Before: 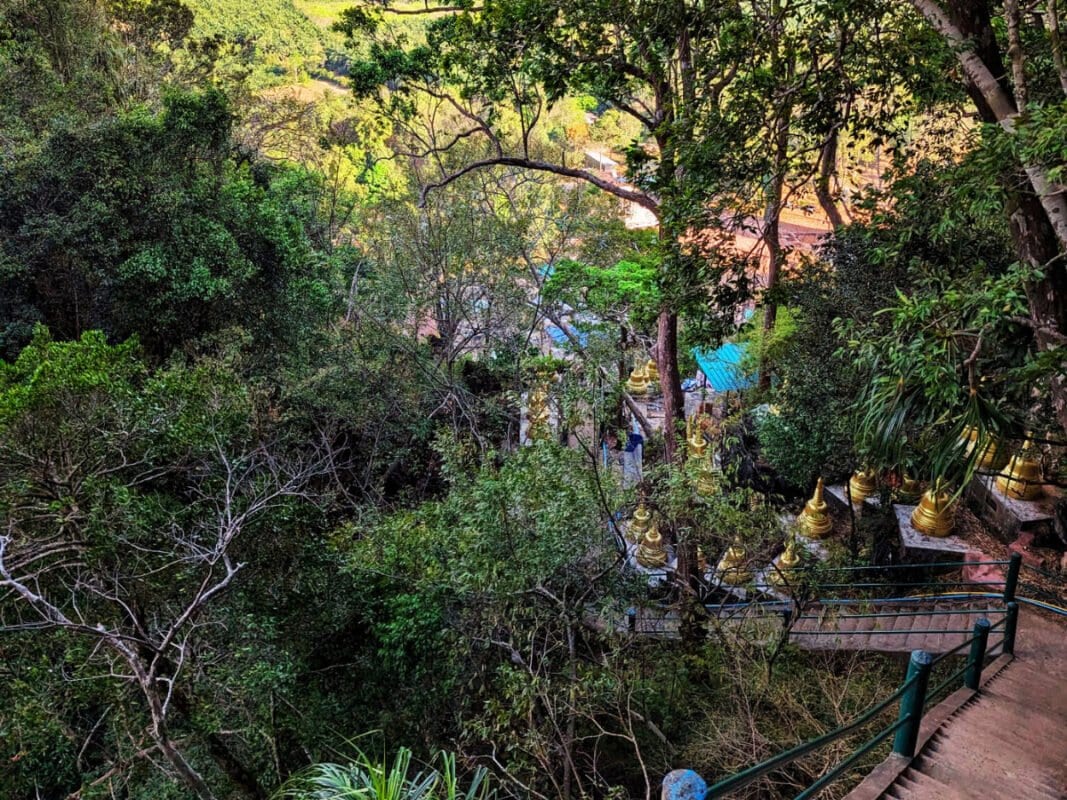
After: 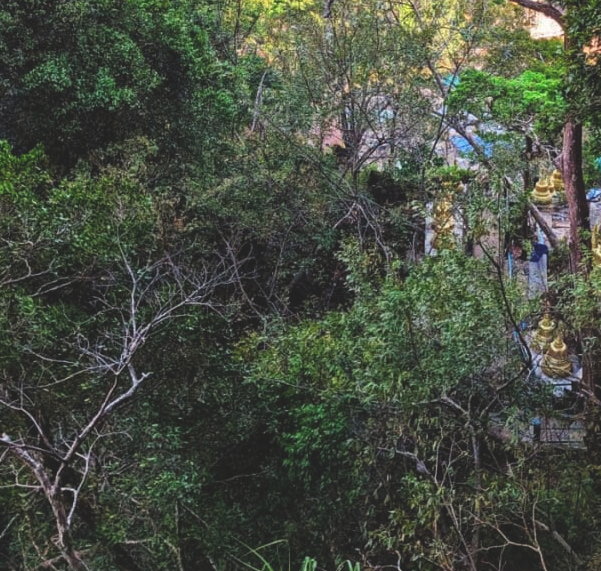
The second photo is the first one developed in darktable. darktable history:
crop: left 8.966%, top 23.852%, right 34.699%, bottom 4.703%
exposure: black level correction -0.015, compensate highlight preservation false
